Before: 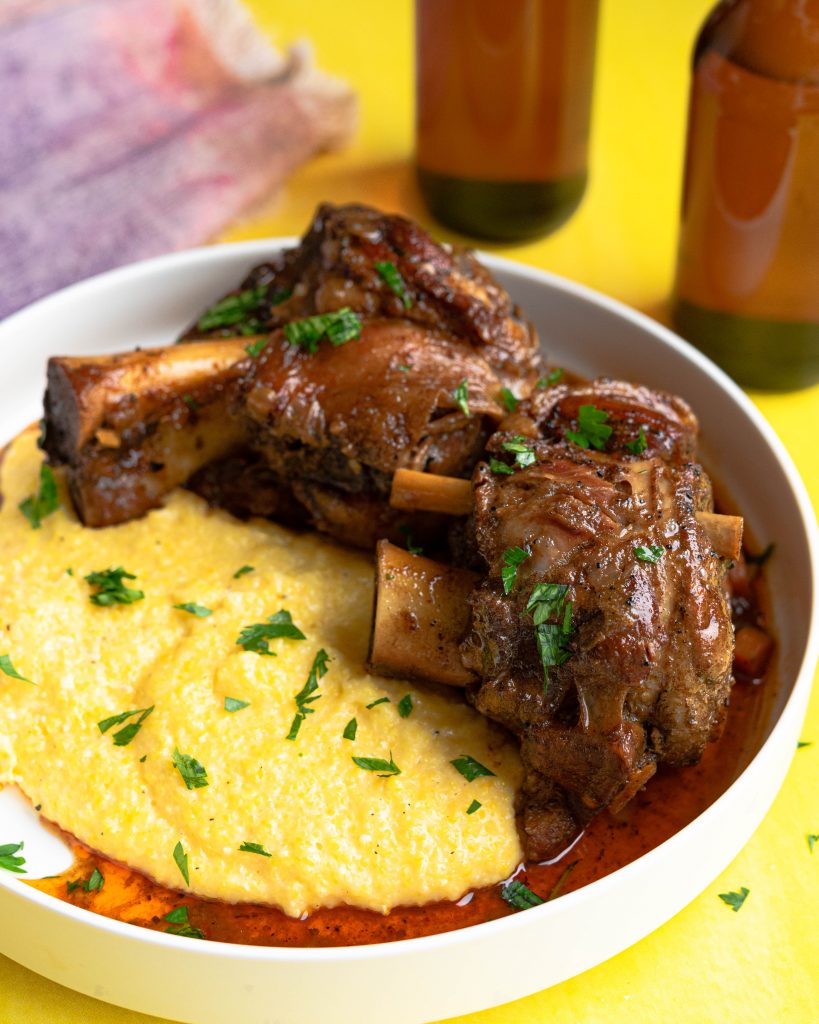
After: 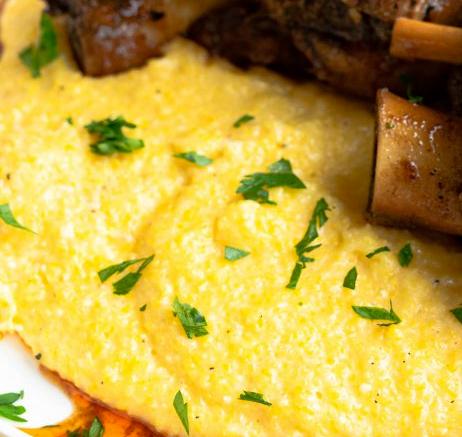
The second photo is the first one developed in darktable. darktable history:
crop: top 44.052%, right 43.541%, bottom 13.183%
haze removal: compatibility mode true, adaptive false
